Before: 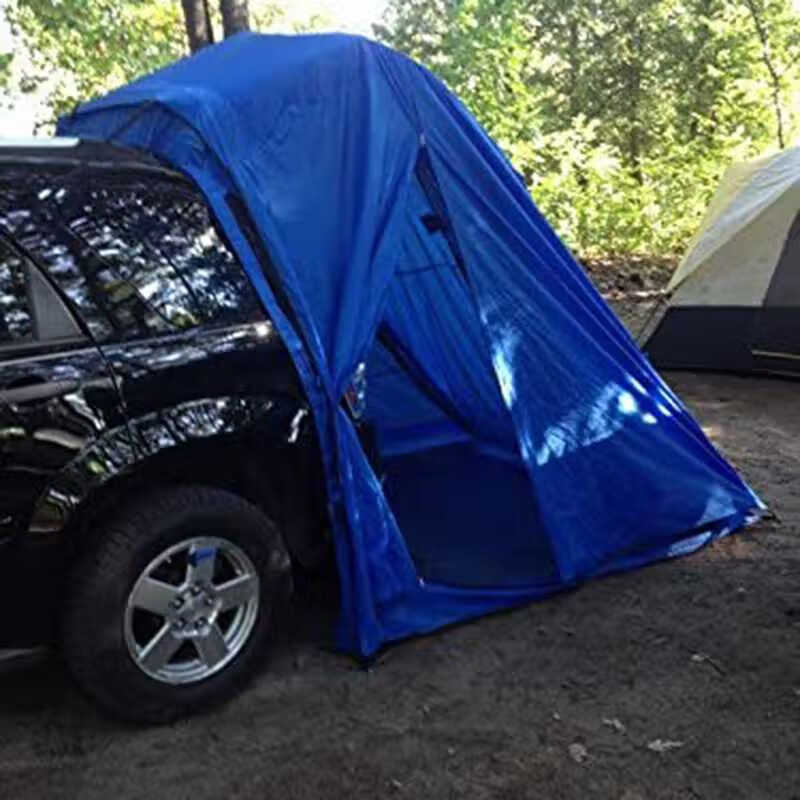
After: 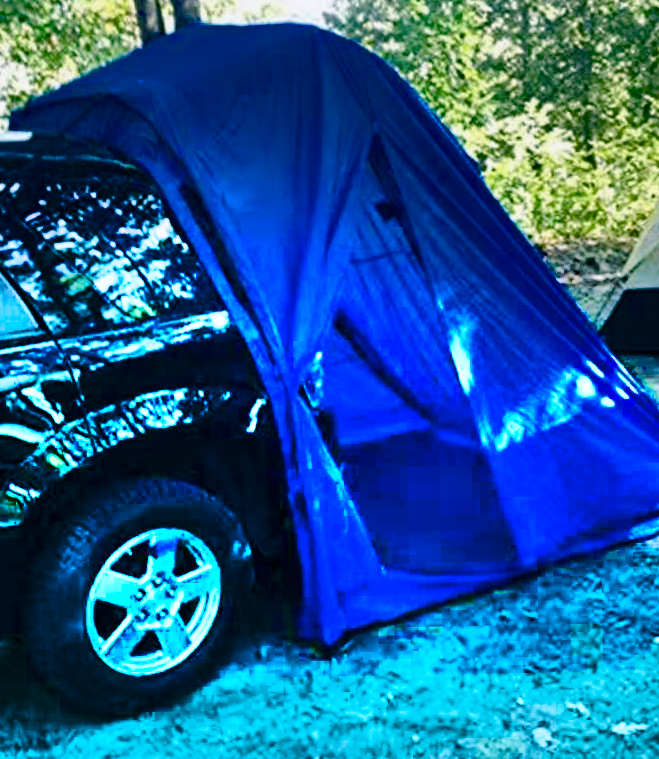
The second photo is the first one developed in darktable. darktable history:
shadows and highlights: radius 124.12, shadows 98.72, white point adjustment -3.01, highlights -99.51, soften with gaussian
color balance rgb: shadows lift › chroma 2.012%, shadows lift › hue 217.44°, power › luminance -7.892%, power › chroma 2.267%, power › hue 218.57°, perceptual saturation grading › global saturation 23.861%, perceptual saturation grading › highlights -24.472%, perceptual saturation grading › mid-tones 23.945%, perceptual saturation grading › shadows 41.193%, saturation formula JzAzBz (2021)
crop and rotate: angle 1.05°, left 4.453%, top 0.663%, right 11.666%, bottom 2.688%
